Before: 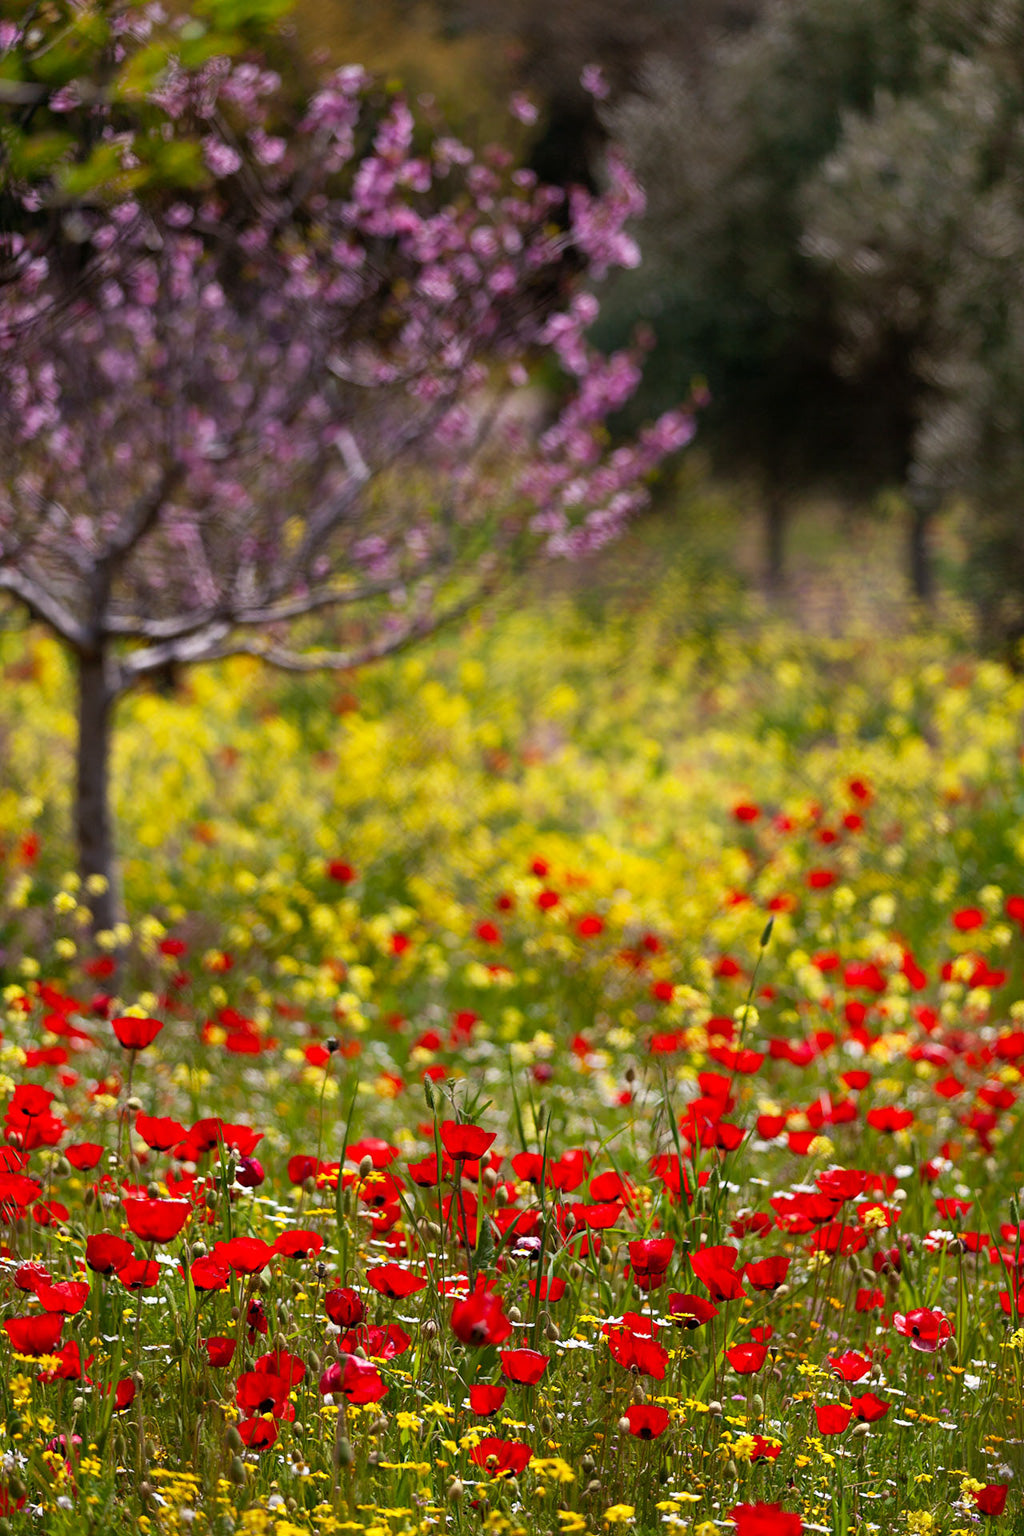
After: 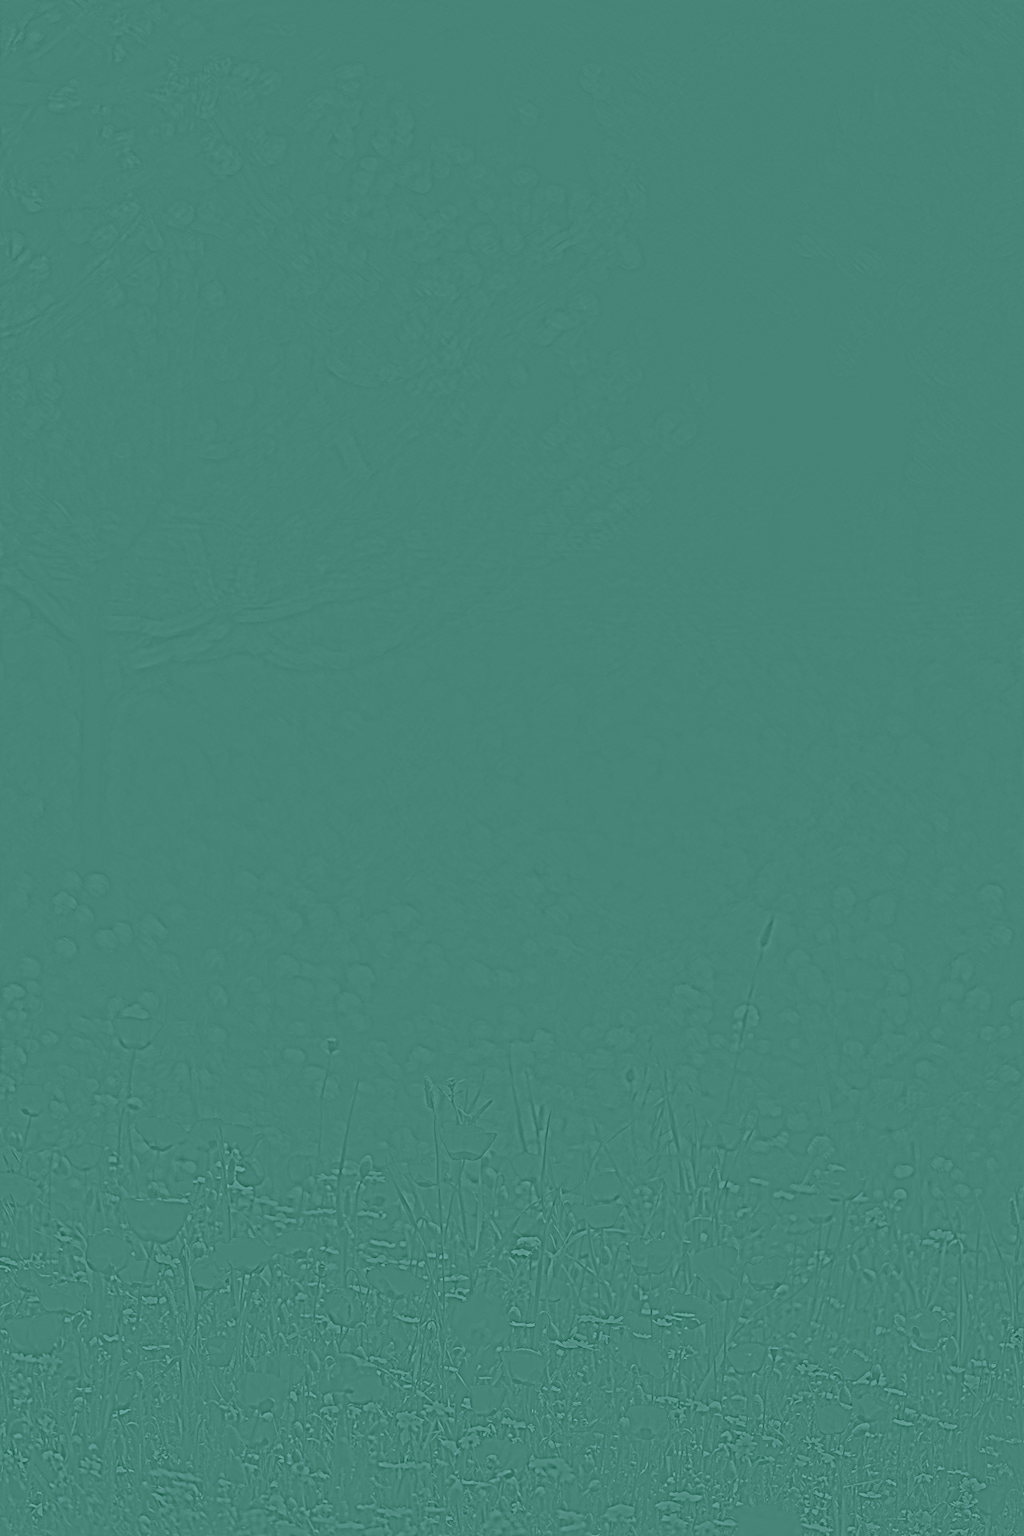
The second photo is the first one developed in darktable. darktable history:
exposure: compensate highlight preservation false
highpass: sharpness 5.84%, contrast boost 8.44%
color balance rgb: shadows lift › chroma 11.71%, shadows lift › hue 133.46°, power › chroma 2.15%, power › hue 166.83°, highlights gain › chroma 4%, highlights gain › hue 200.2°, perceptual saturation grading › global saturation 18.05%
